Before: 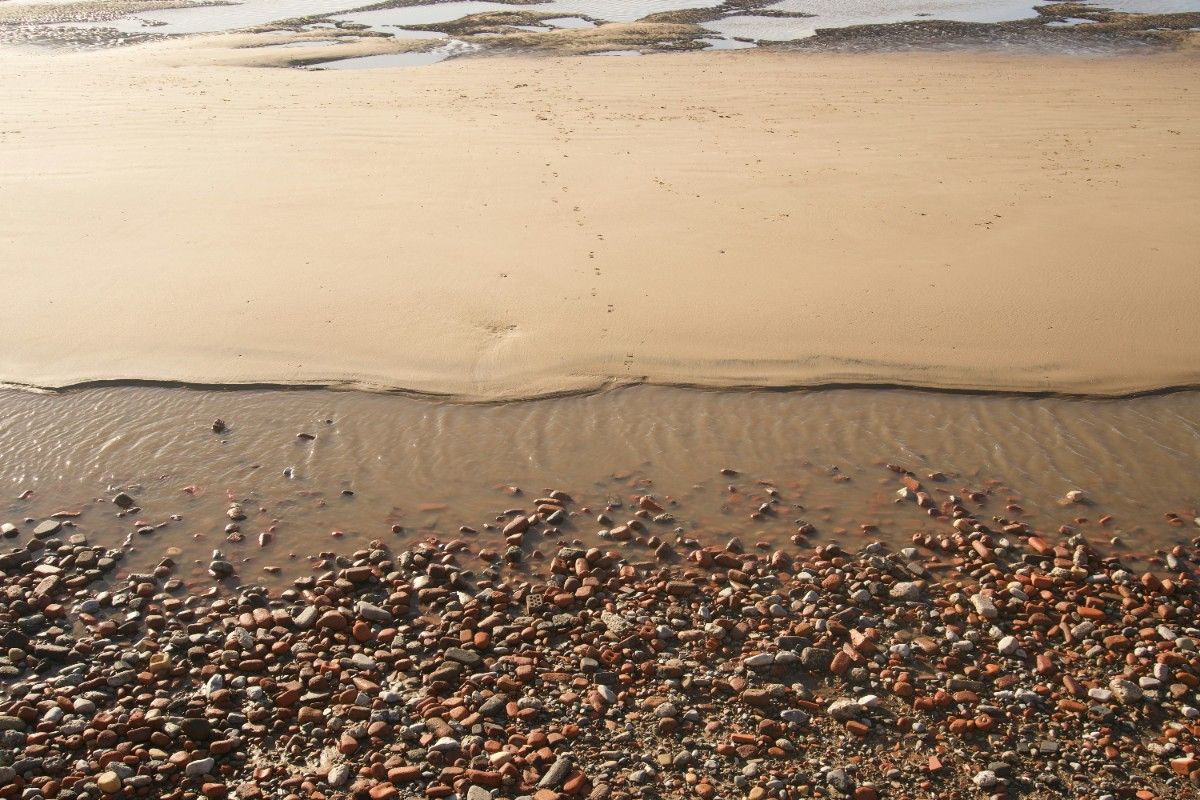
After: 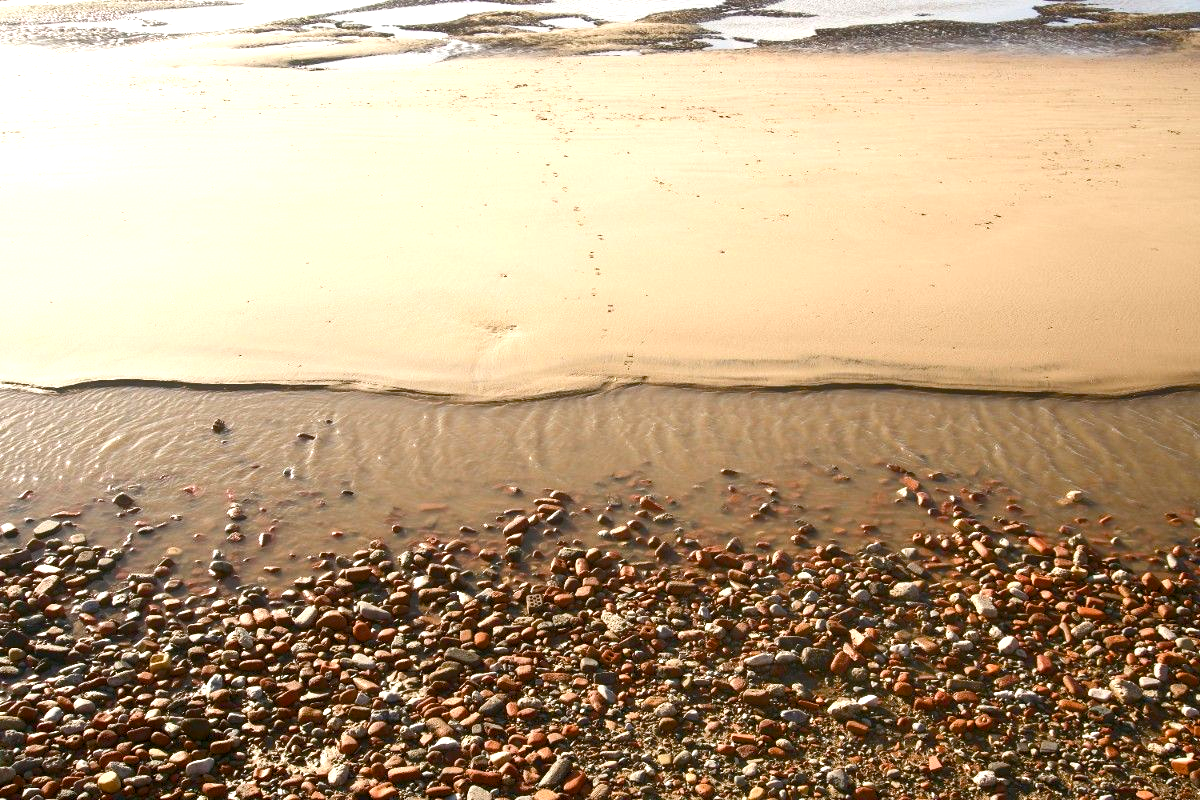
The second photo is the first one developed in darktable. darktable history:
base curve: curves: ch0 [(0, 0) (0.989, 0.992)], preserve colors none
exposure: black level correction 0, exposure 0.499 EV, compensate highlight preservation false
color balance rgb: shadows lift › luminance -19.699%, highlights gain › luminance 14.699%, global offset › luminance -0.481%, perceptual saturation grading › global saturation 20%, perceptual saturation grading › highlights -25.255%, perceptual saturation grading › shadows 49.459%, perceptual brilliance grading › highlights 14.309%, perceptual brilliance grading › mid-tones -6.836%, perceptual brilliance grading › shadows -26.483%, contrast -20.154%
